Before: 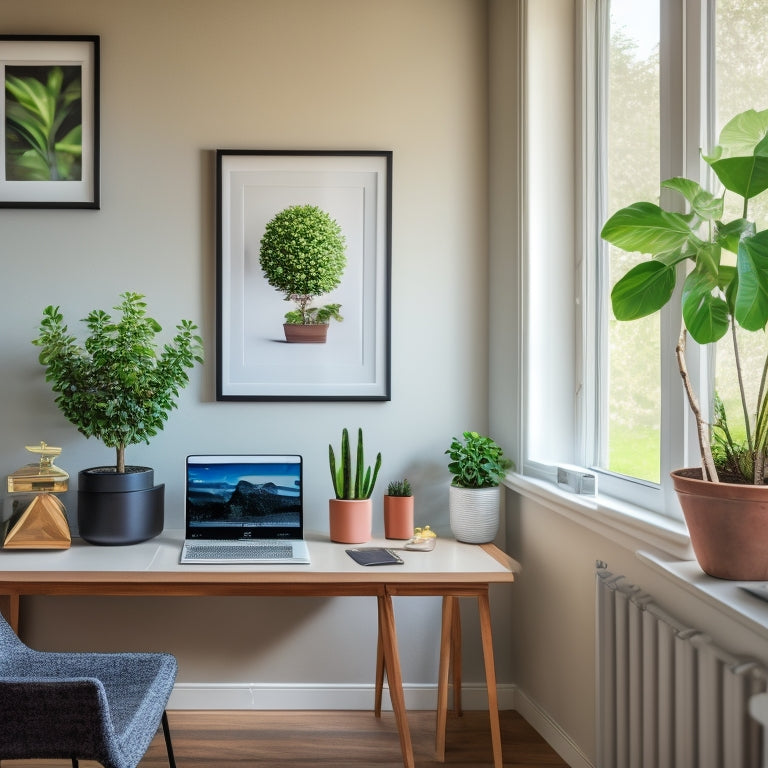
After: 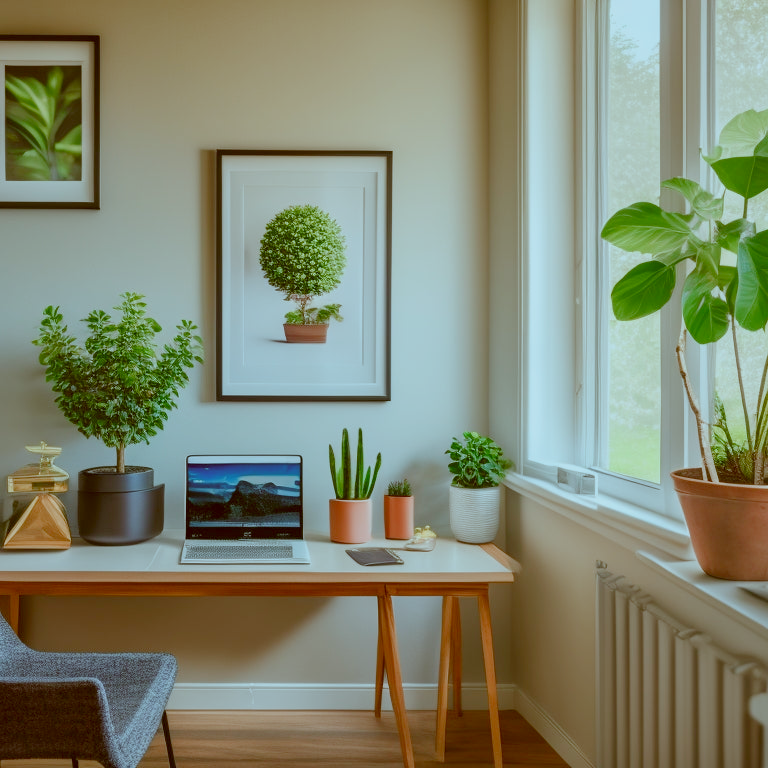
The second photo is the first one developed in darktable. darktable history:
color balance rgb: shadows lift › chroma 1%, shadows lift › hue 113°, highlights gain › chroma 0.2%, highlights gain › hue 333°, perceptual saturation grading › global saturation 20%, perceptual saturation grading › highlights -50%, perceptual saturation grading › shadows 25%, contrast -20%
color correction: highlights a* -14.62, highlights b* -16.22, shadows a* 10.12, shadows b* 29.4
